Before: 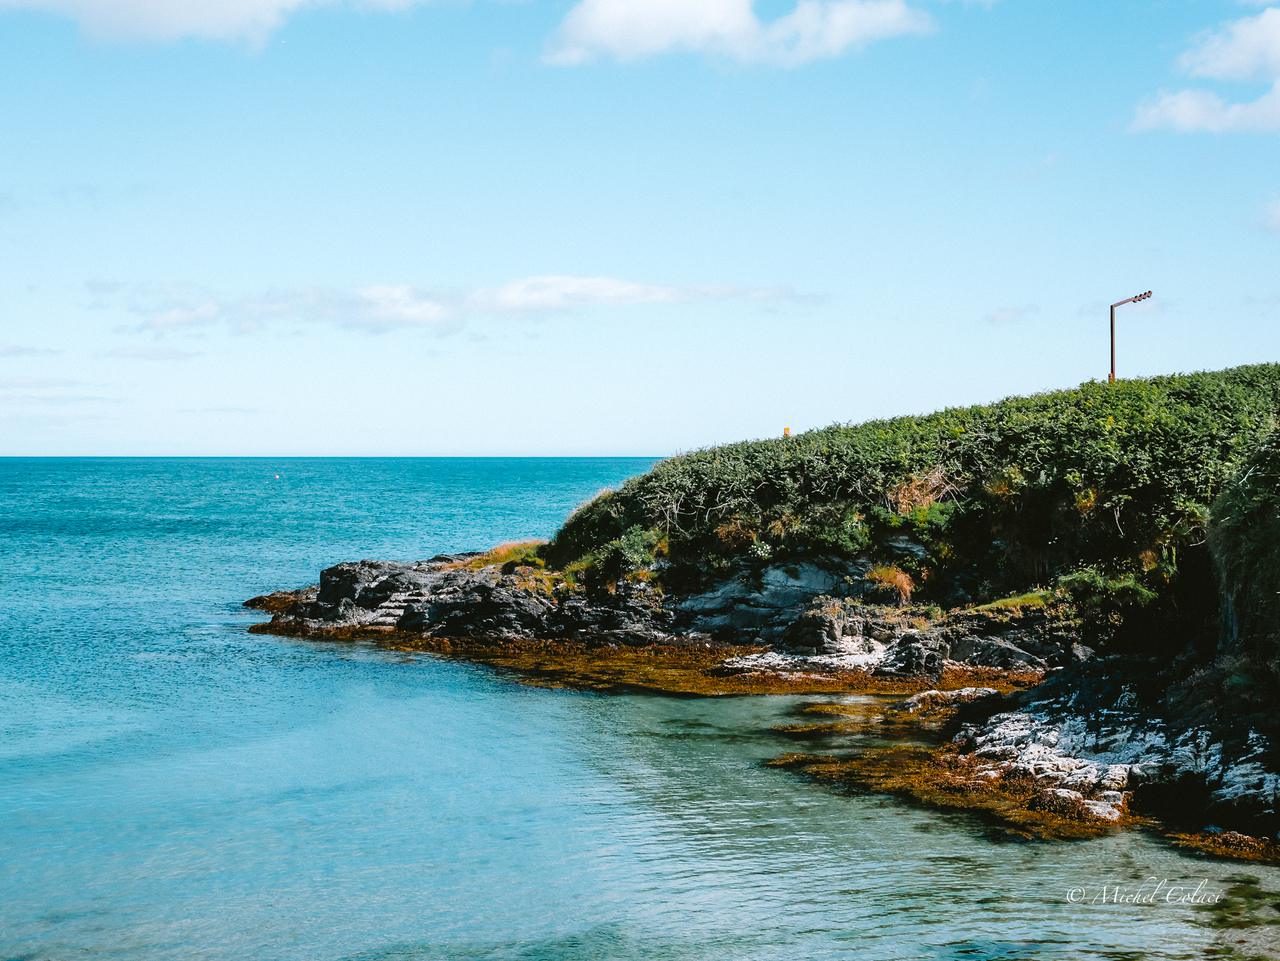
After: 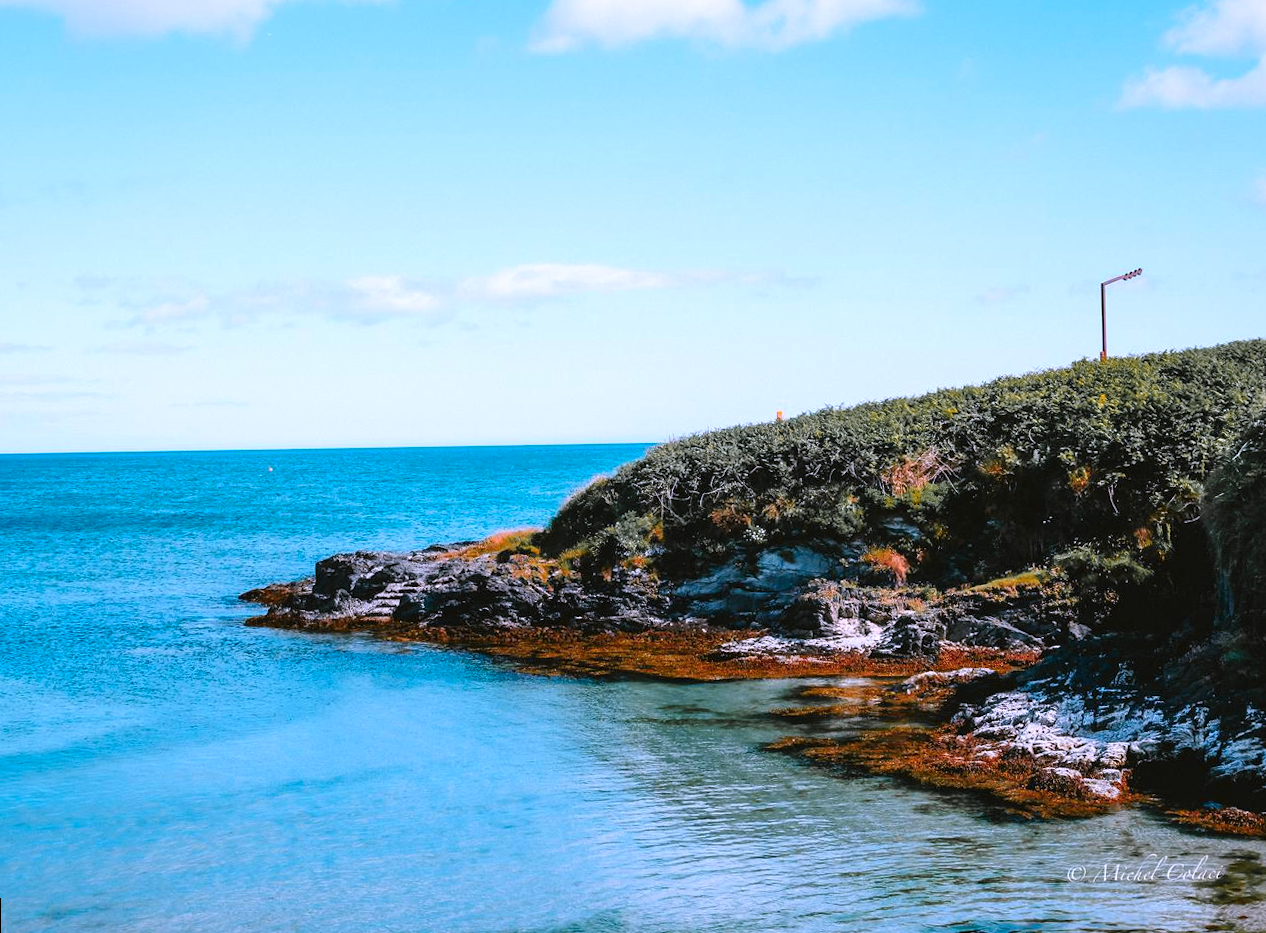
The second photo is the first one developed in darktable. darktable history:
color zones: curves: ch1 [(0.263, 0.53) (0.376, 0.287) (0.487, 0.512) (0.748, 0.547) (1, 0.513)]; ch2 [(0.262, 0.45) (0.751, 0.477)], mix 31.98%
white balance: red 1.042, blue 1.17
rotate and perspective: rotation -1°, crop left 0.011, crop right 0.989, crop top 0.025, crop bottom 0.975
